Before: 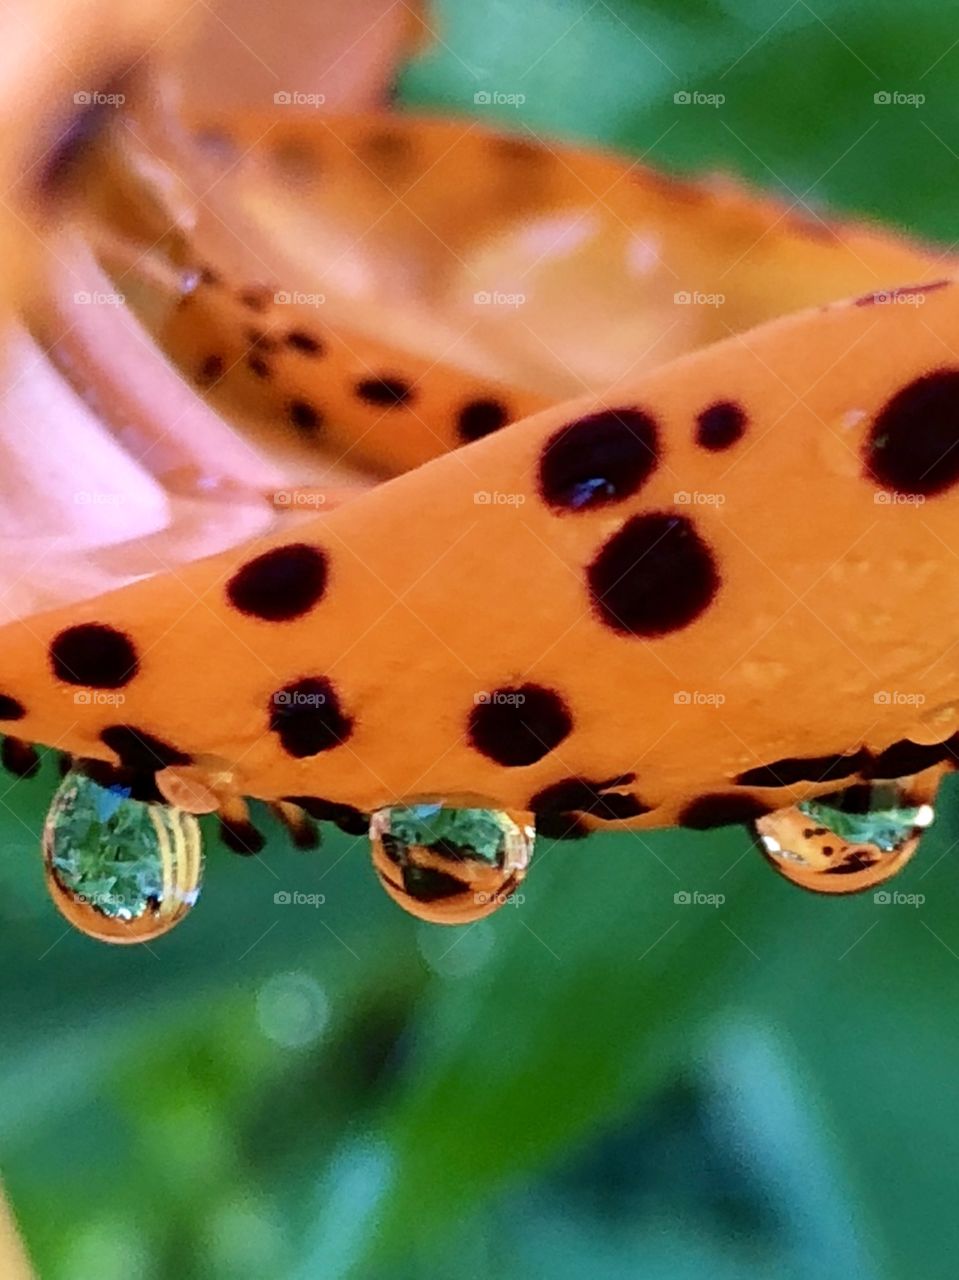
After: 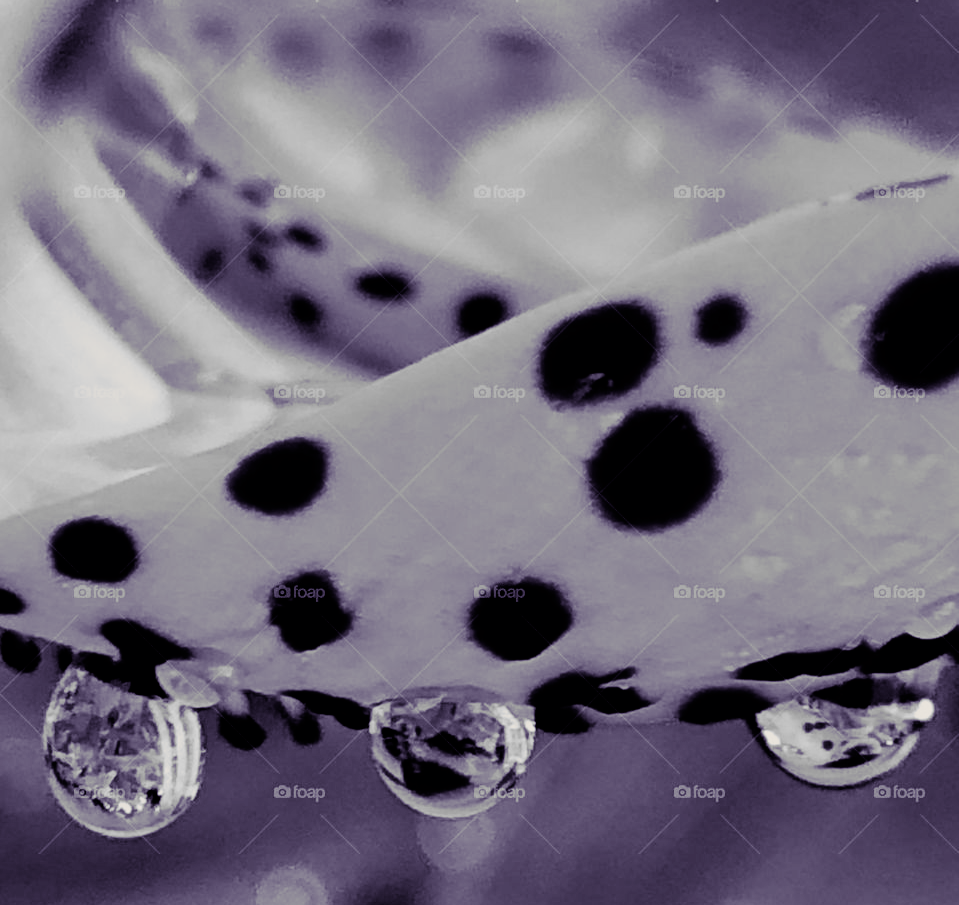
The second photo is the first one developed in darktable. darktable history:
split-toning: shadows › hue 255.6°, shadows › saturation 0.66, highlights › hue 43.2°, highlights › saturation 0.68, balance -50.1
monochrome: a 1.94, b -0.638
crop and rotate: top 8.293%, bottom 20.996%
filmic rgb: black relative exposure -5 EV, hardness 2.88, contrast 1.3, highlights saturation mix -30%
